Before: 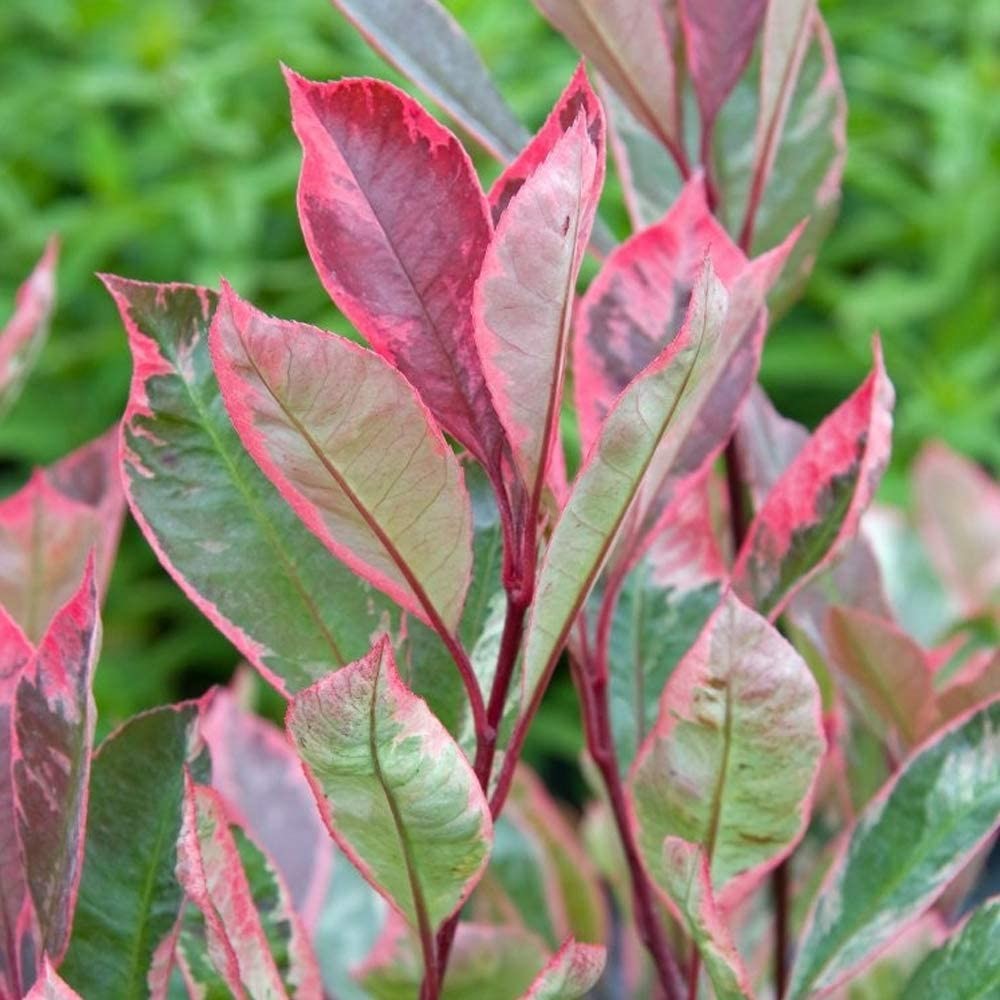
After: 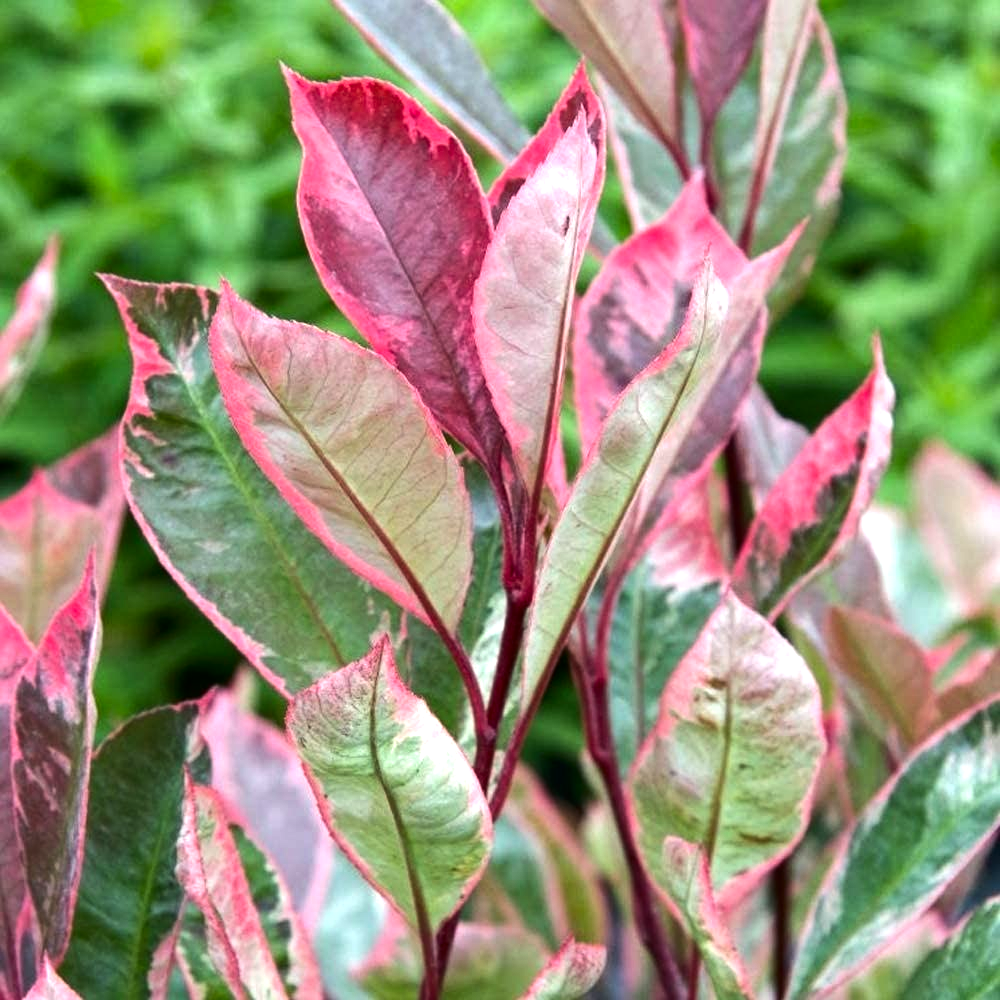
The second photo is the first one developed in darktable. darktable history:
contrast brightness saturation: brightness -0.088
tone equalizer: -8 EV -0.77 EV, -7 EV -0.727 EV, -6 EV -0.592 EV, -5 EV -0.39 EV, -3 EV 0.382 EV, -2 EV 0.6 EV, -1 EV 0.687 EV, +0 EV 0.728 EV, edges refinement/feathering 500, mask exposure compensation -1.57 EV, preserve details no
